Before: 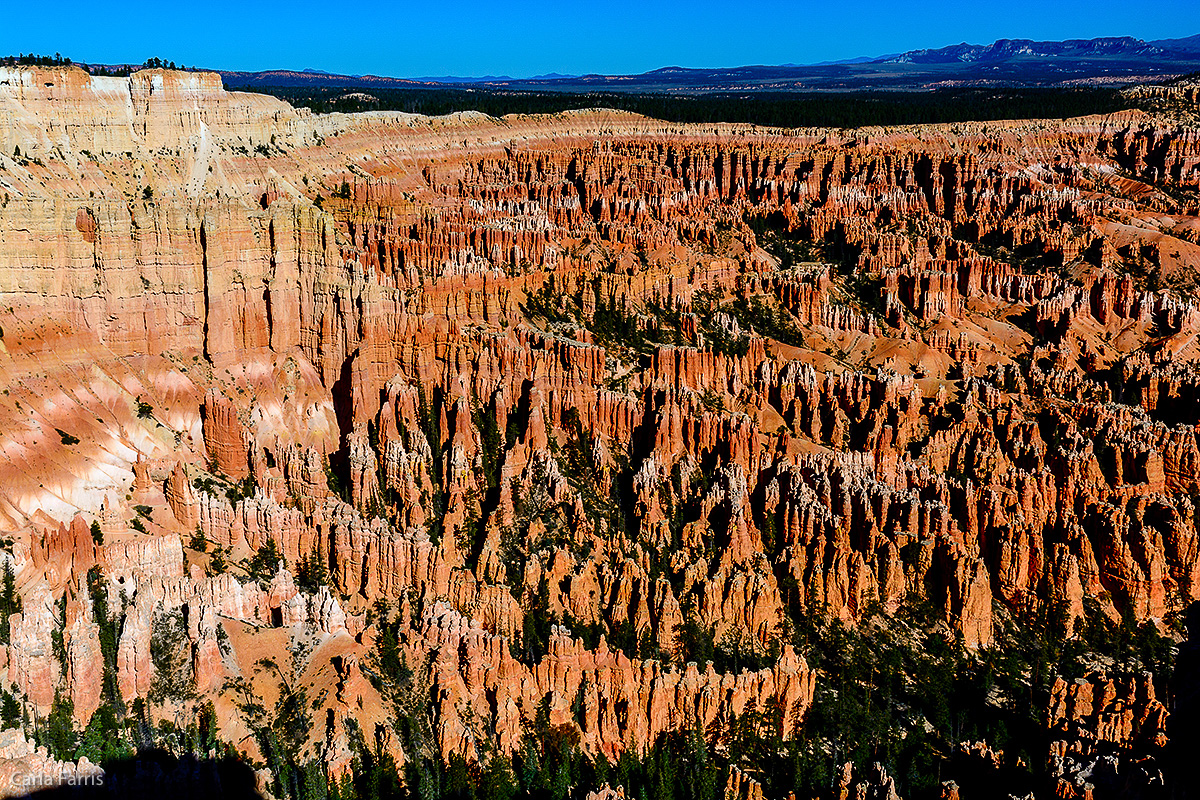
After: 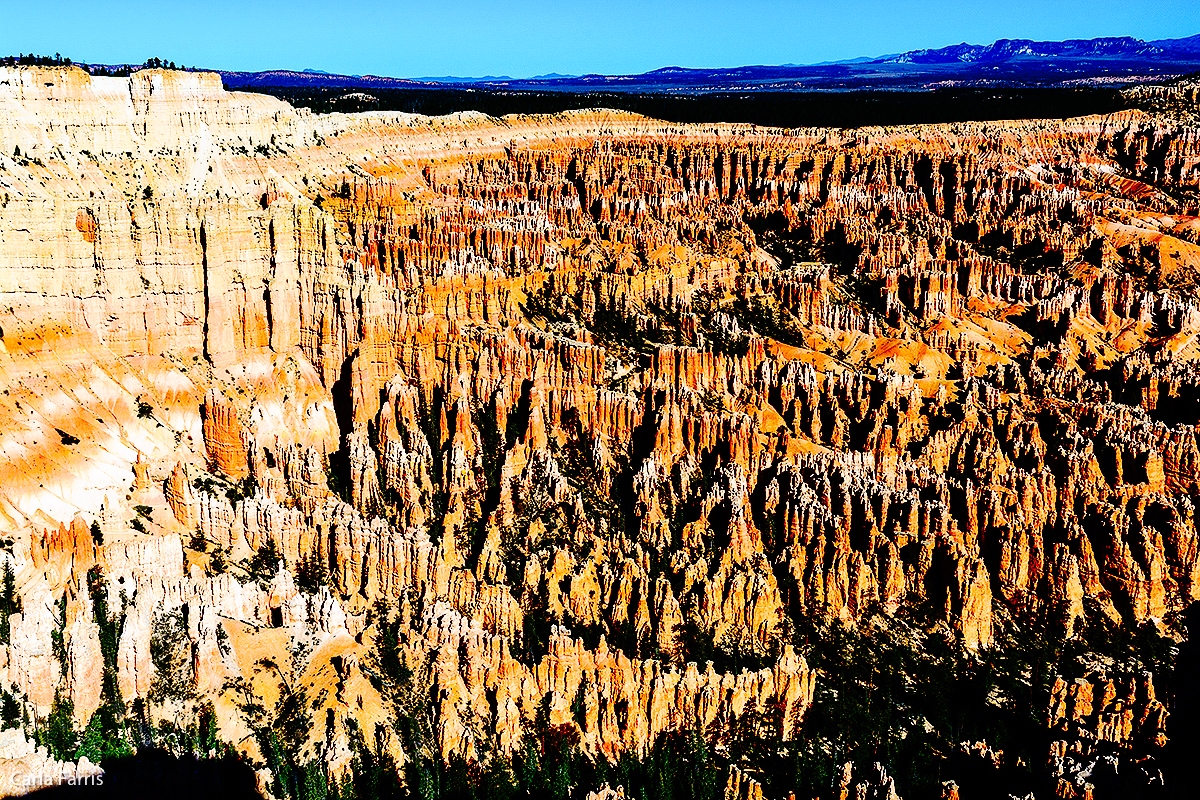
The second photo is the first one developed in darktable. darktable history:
tone curve: curves: ch0 [(0, 0) (0.003, 0.003) (0.011, 0.005) (0.025, 0.008) (0.044, 0.012) (0.069, 0.02) (0.1, 0.031) (0.136, 0.047) (0.177, 0.088) (0.224, 0.141) (0.277, 0.222) (0.335, 0.32) (0.399, 0.425) (0.468, 0.524) (0.543, 0.623) (0.623, 0.716) (0.709, 0.796) (0.801, 0.88) (0.898, 0.959) (1, 1)], preserve colors none
base curve: curves: ch0 [(0, 0) (0.032, 0.025) (0.121, 0.166) (0.206, 0.329) (0.605, 0.79) (1, 1)], preserve colors none
